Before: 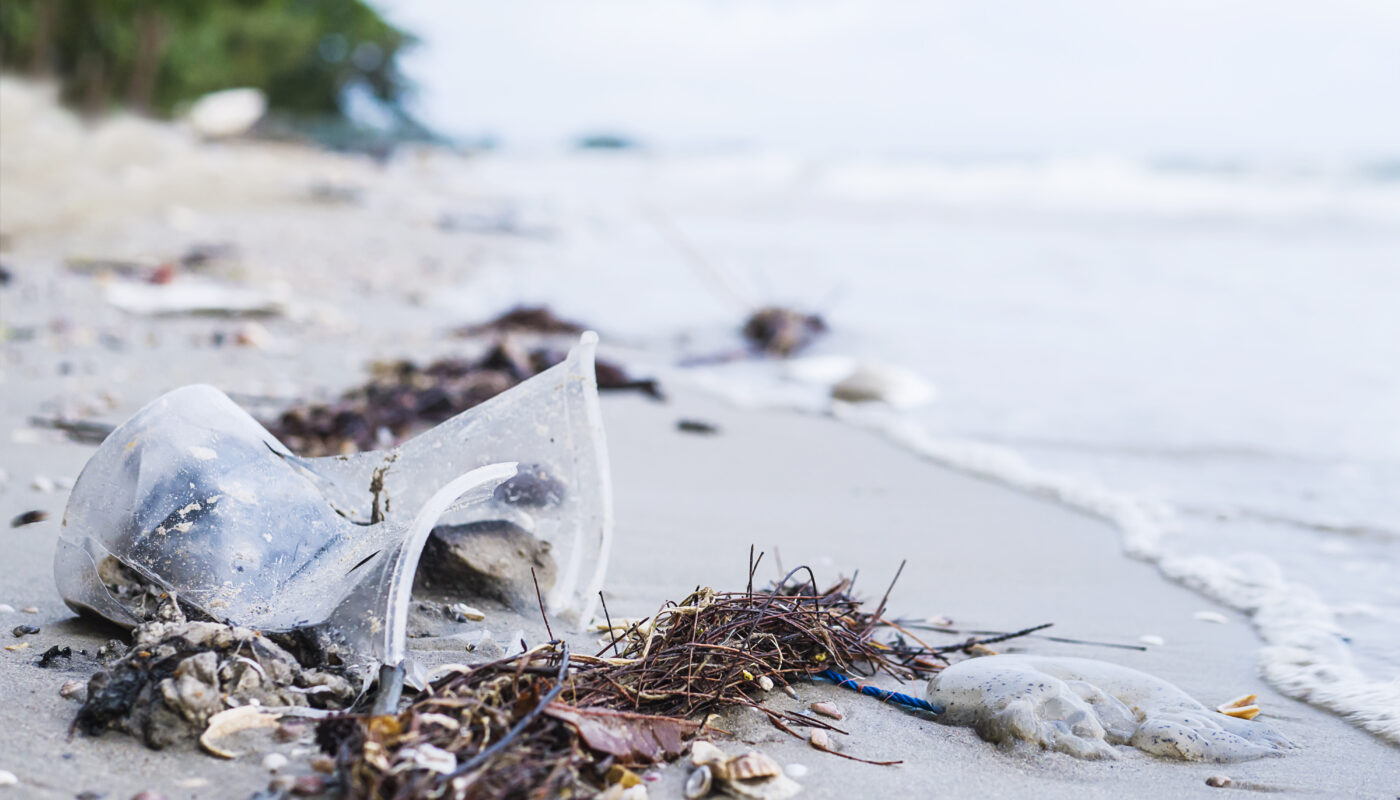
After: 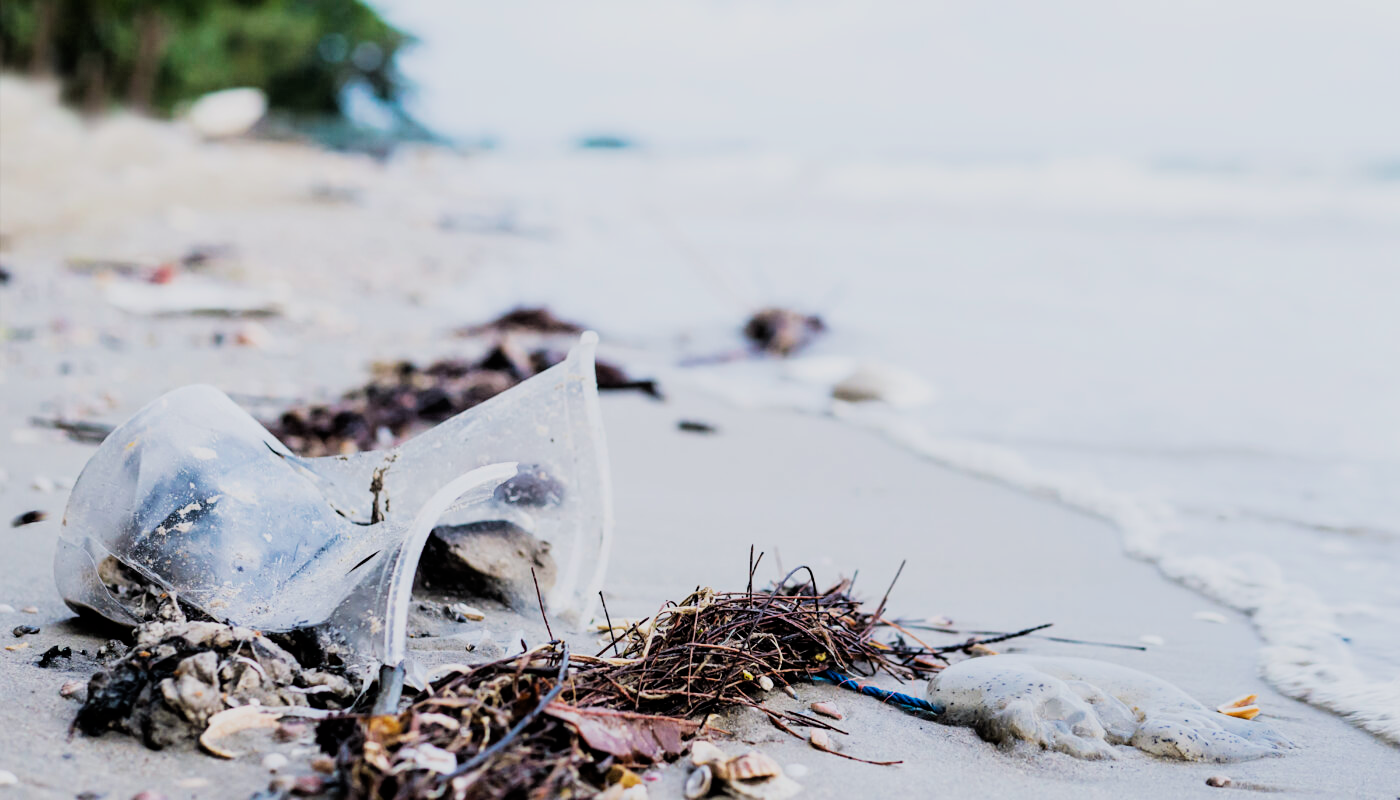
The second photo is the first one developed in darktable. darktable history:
filmic rgb: black relative exposure -5.07 EV, white relative exposure 3.96 EV, threshold 2.98 EV, hardness 2.9, contrast 1.301, enable highlight reconstruction true
